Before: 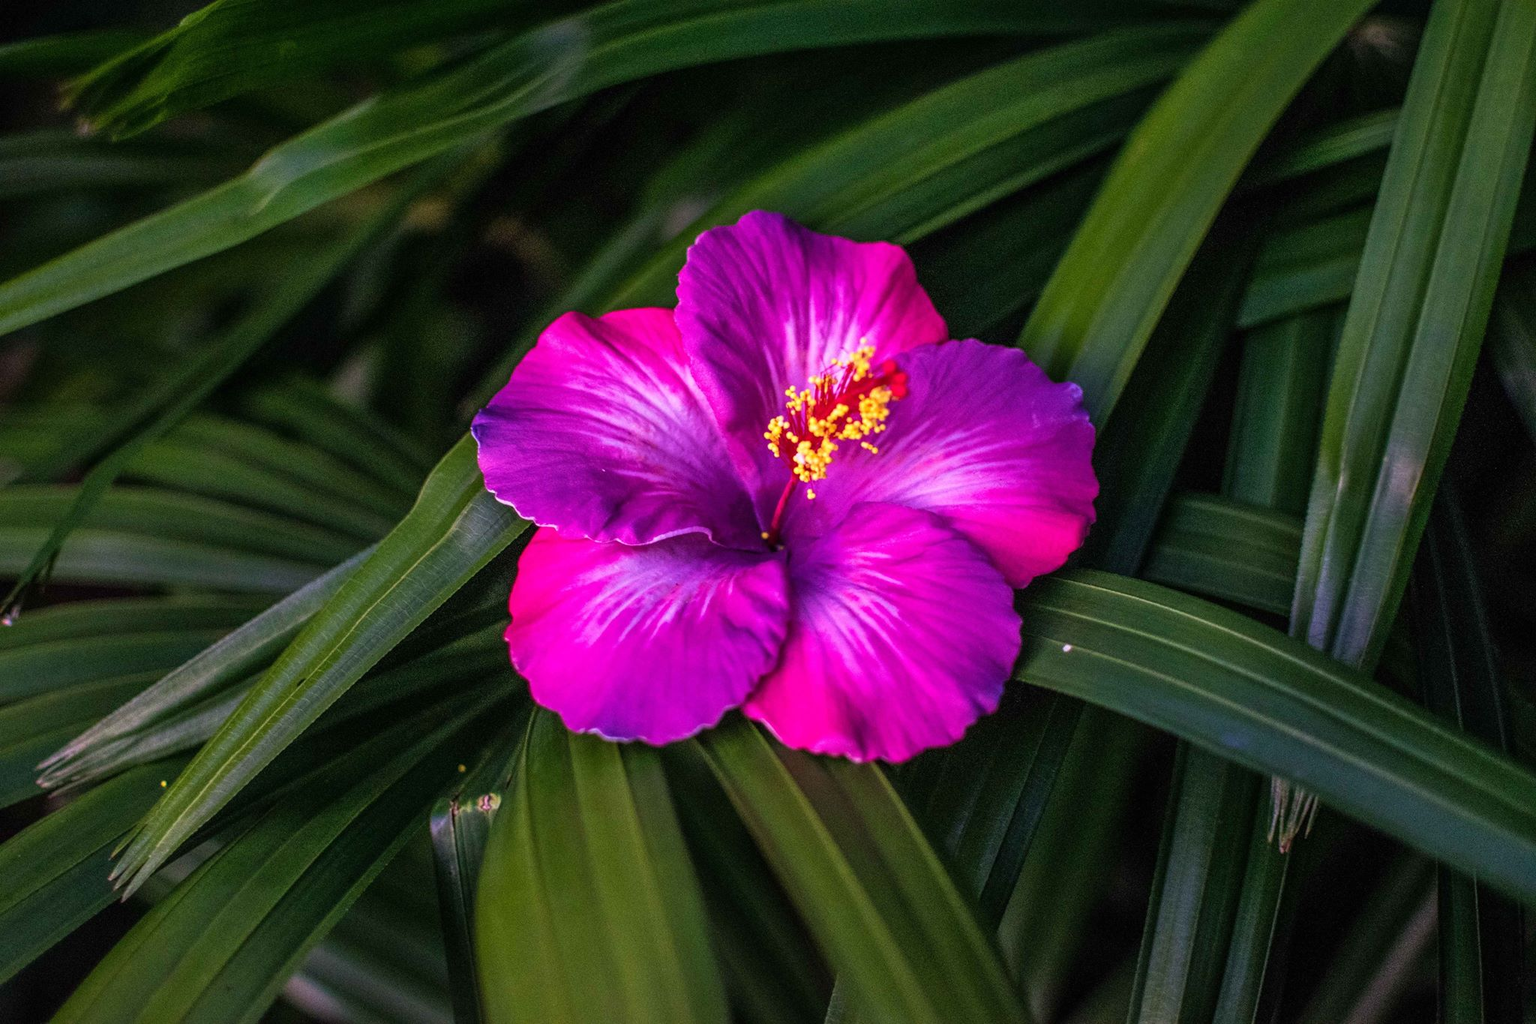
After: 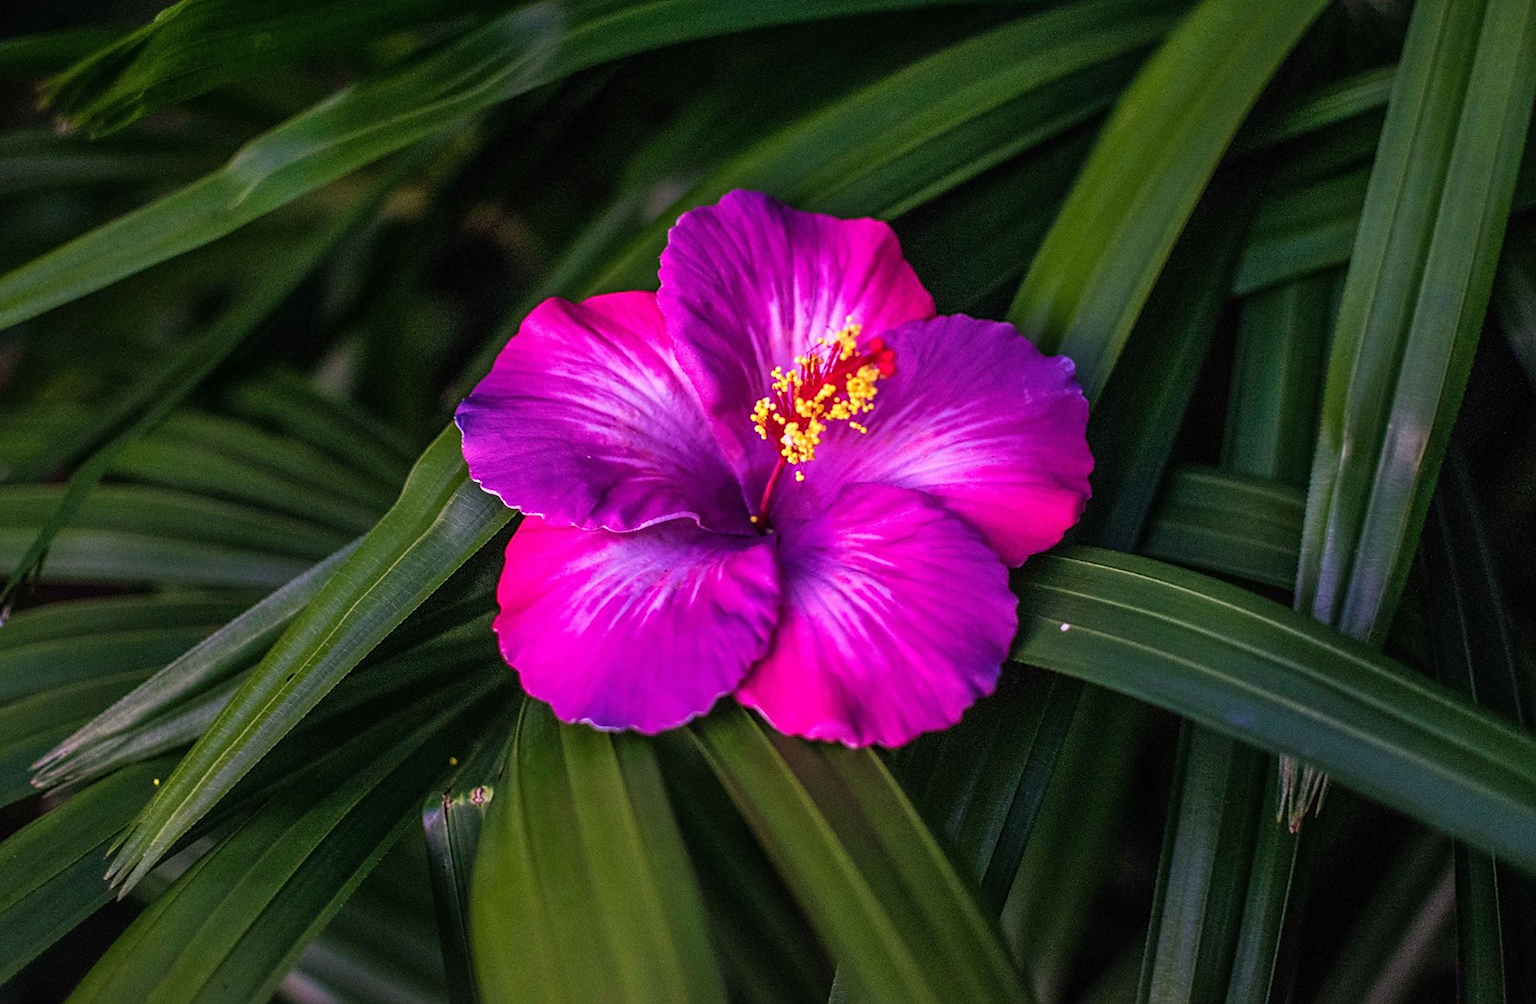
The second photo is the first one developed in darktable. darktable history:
rotate and perspective: rotation -1.32°, lens shift (horizontal) -0.031, crop left 0.015, crop right 0.985, crop top 0.047, crop bottom 0.982
sharpen: radius 1.864, amount 0.398, threshold 1.271
